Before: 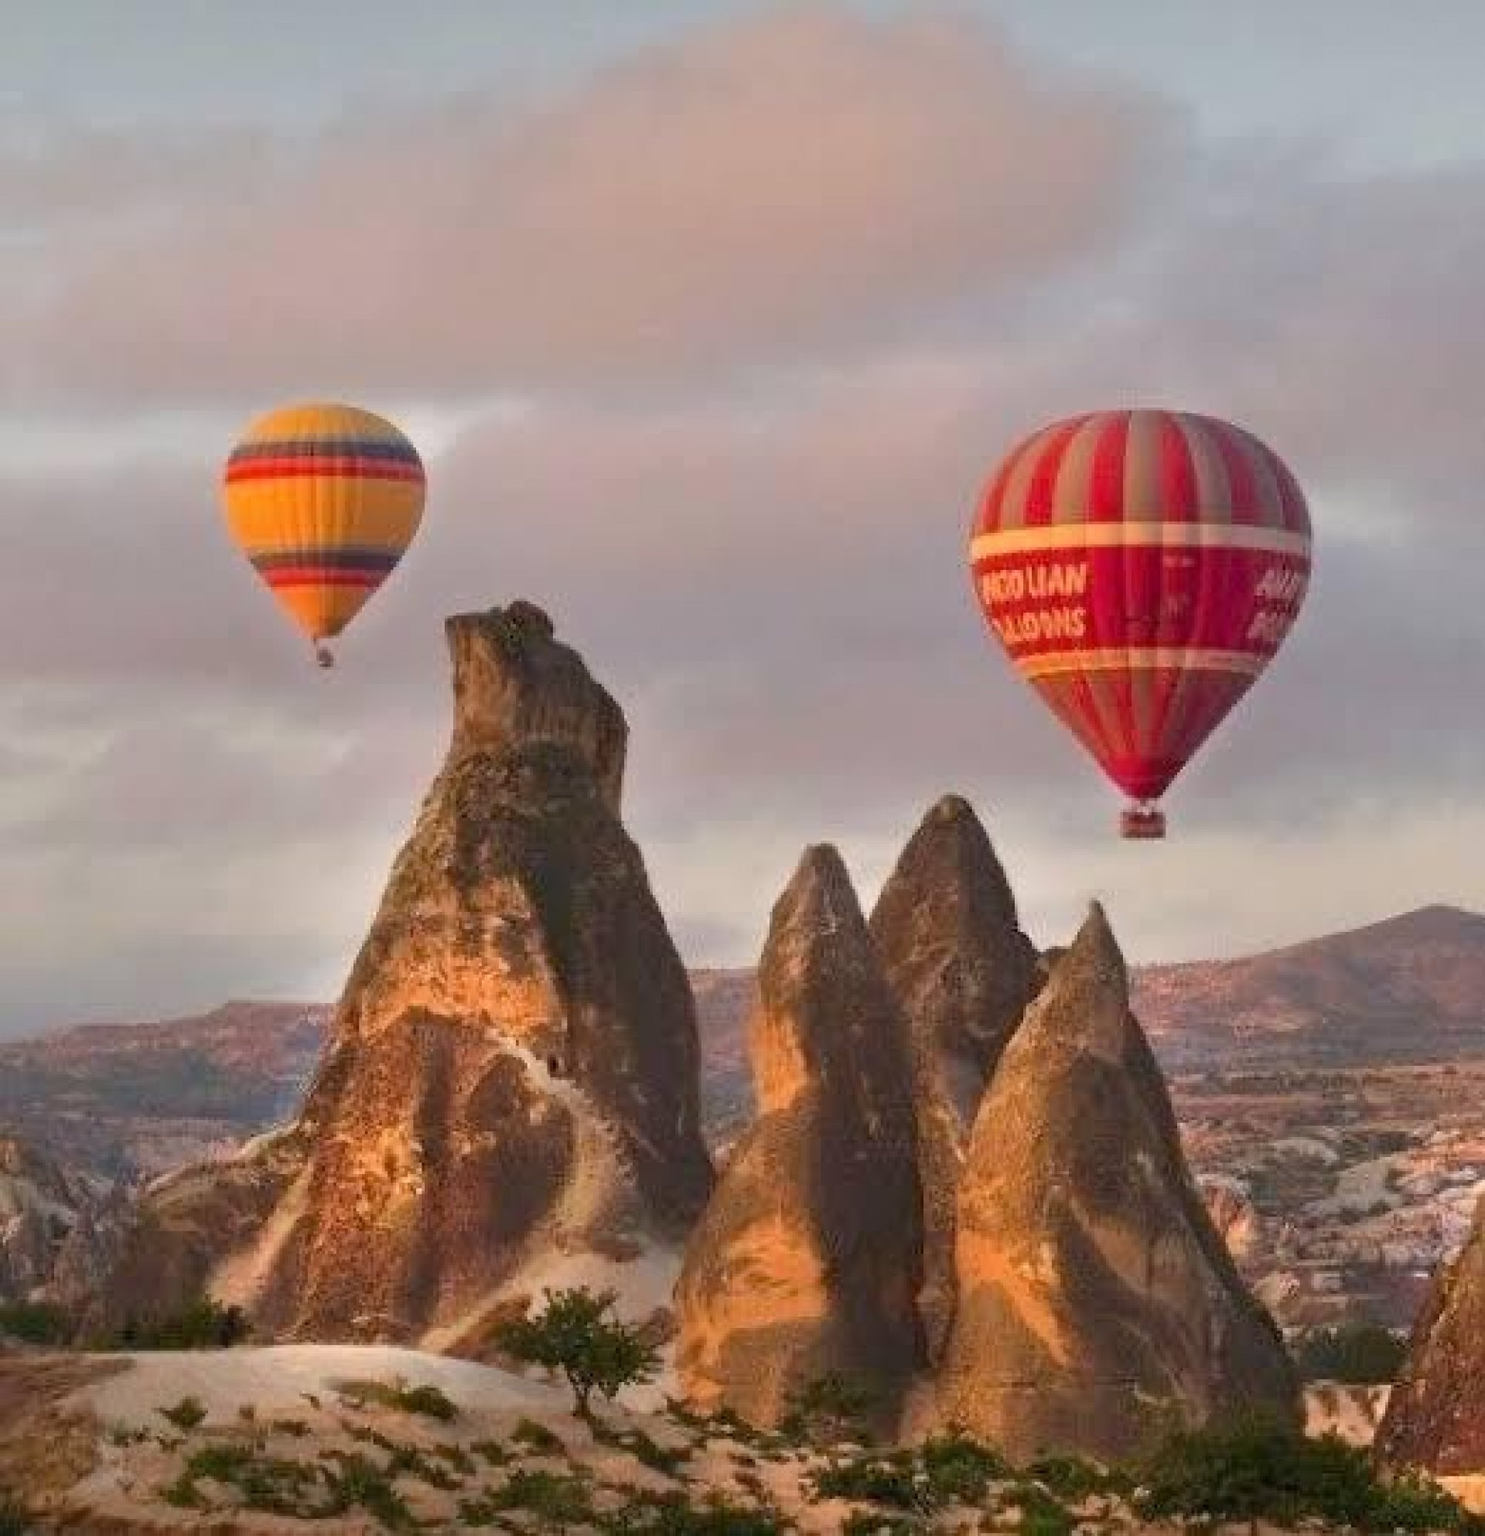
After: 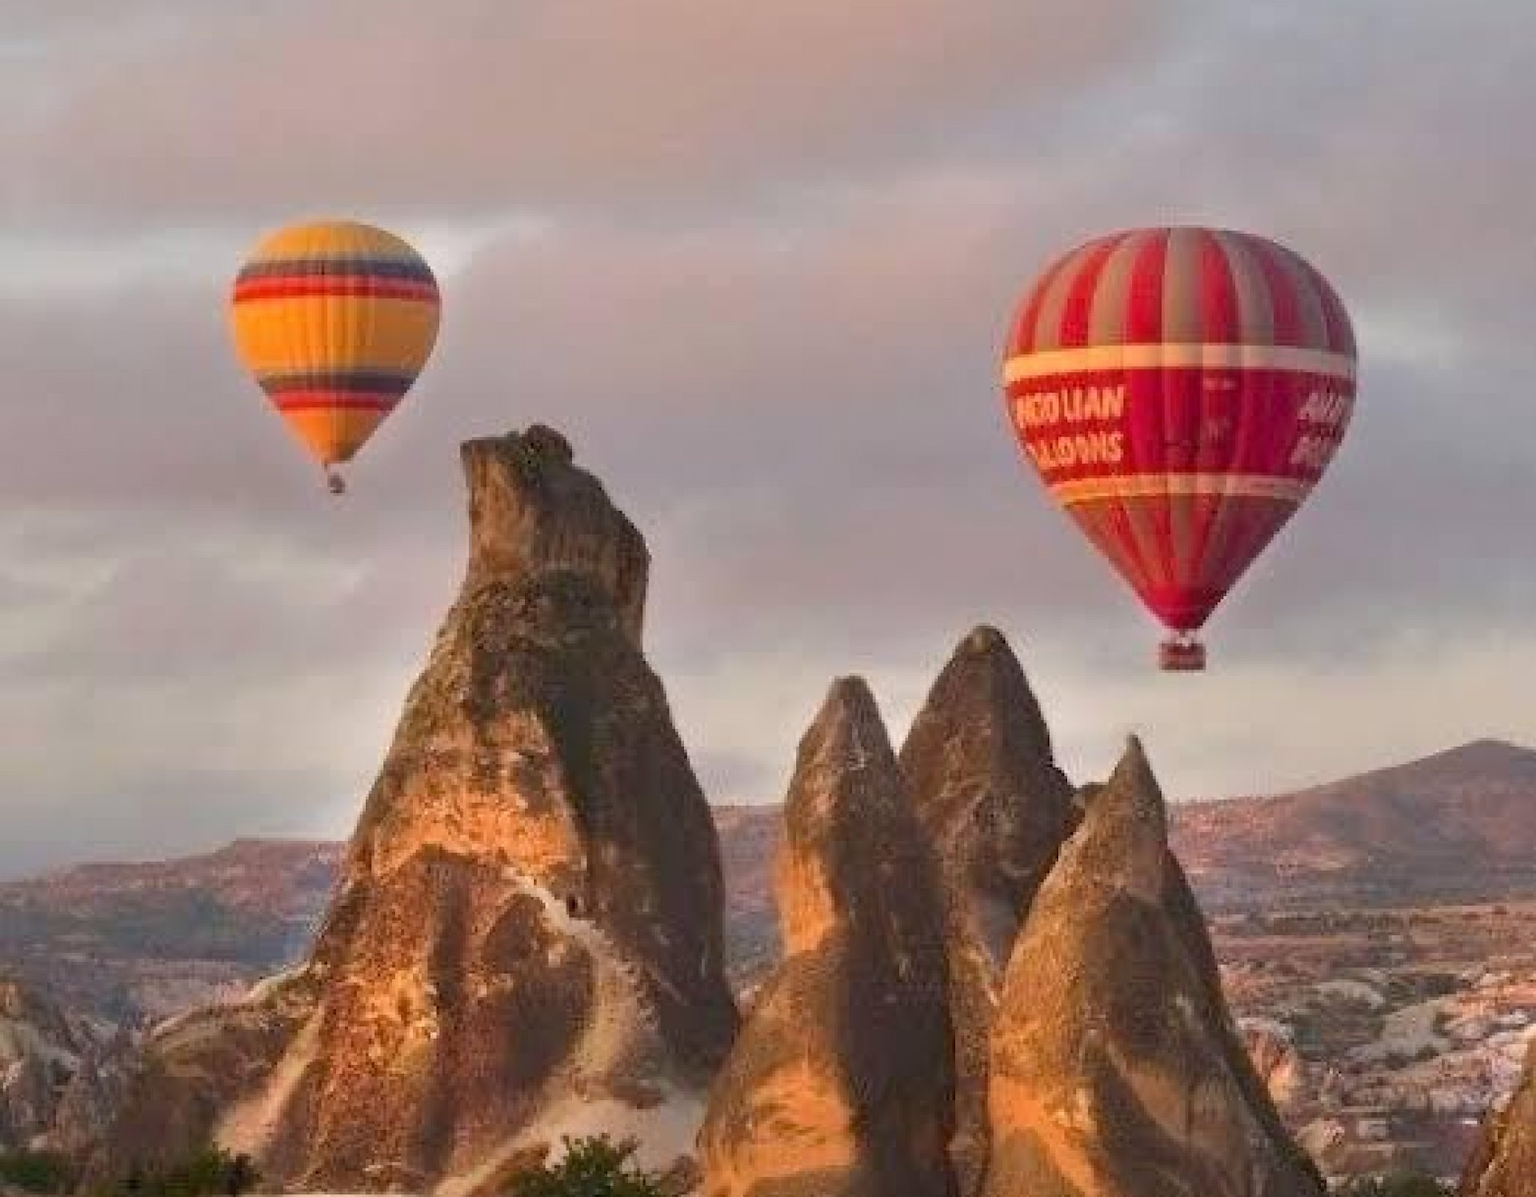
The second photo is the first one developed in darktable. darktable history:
crop and rotate: top 12.412%, bottom 12.187%
